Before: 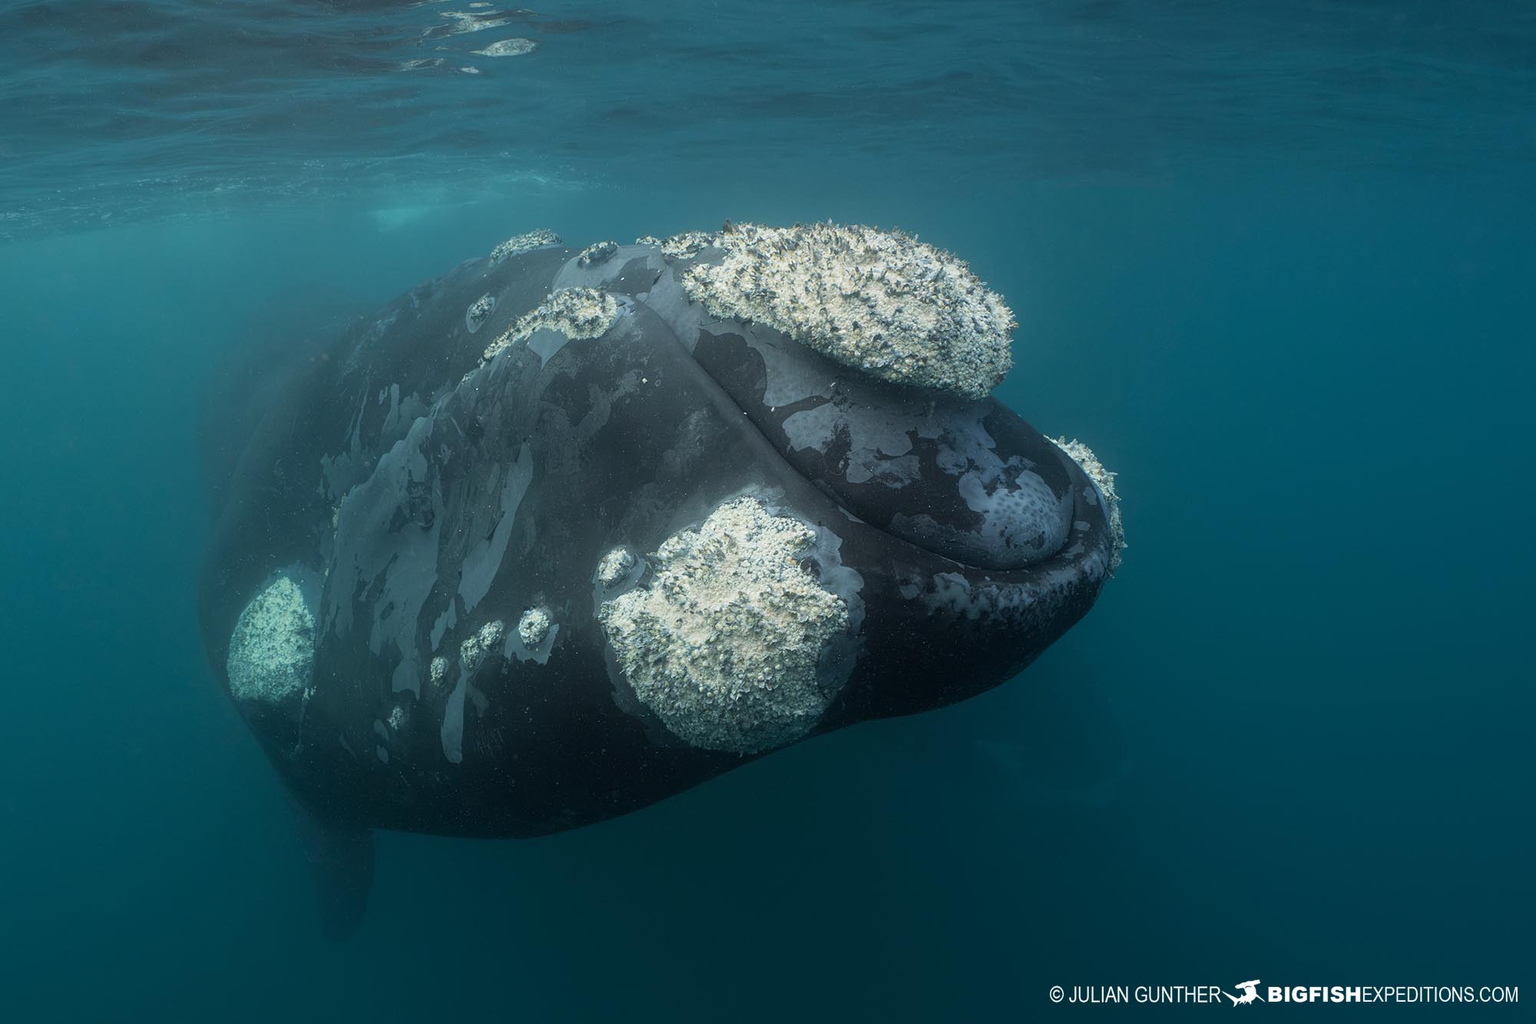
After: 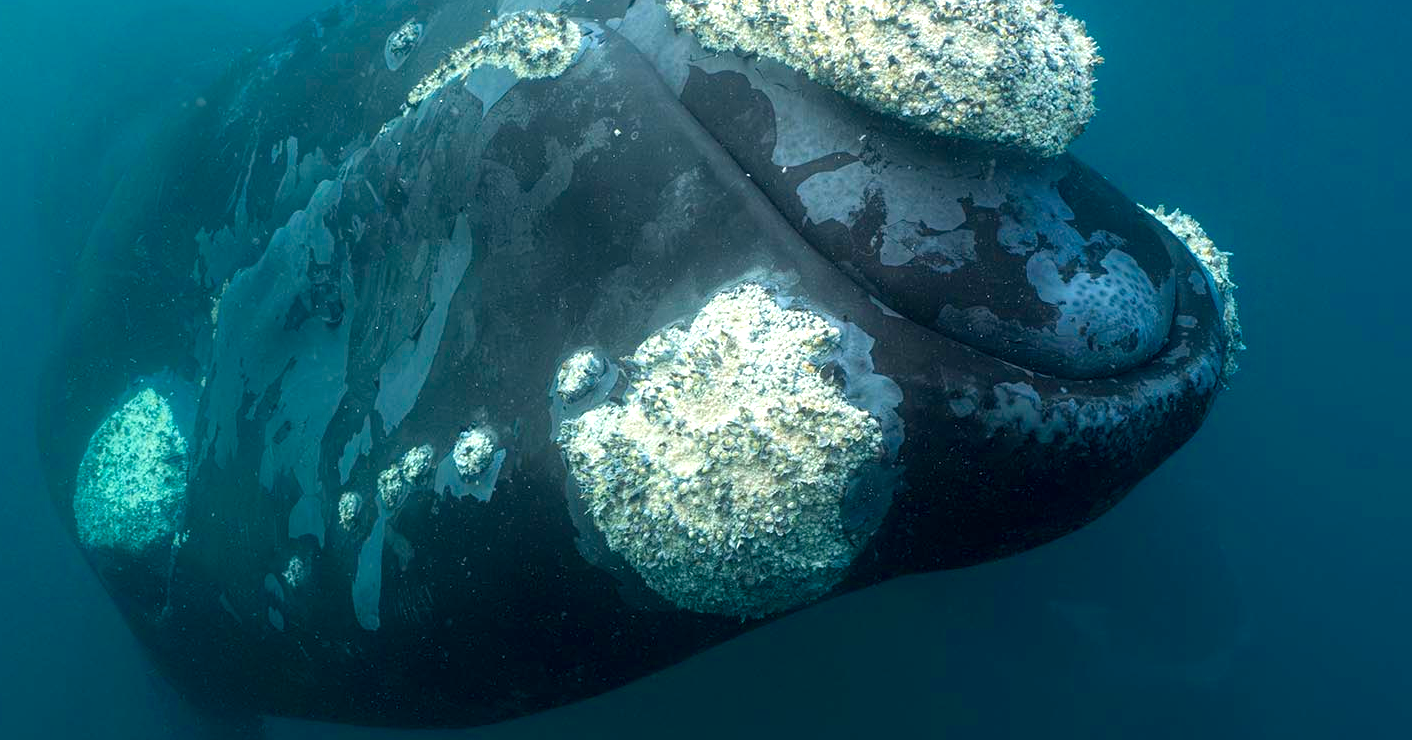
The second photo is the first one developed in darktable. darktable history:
crop: left 11.118%, top 27.305%, right 18.257%, bottom 17.111%
color balance rgb: linear chroma grading › global chroma 25.001%, perceptual saturation grading › global saturation 19.841%, perceptual brilliance grading › global brilliance 29.845%, global vibrance 15.772%, saturation formula JzAzBz (2021)
local contrast: highlights 103%, shadows 103%, detail 120%, midtone range 0.2
